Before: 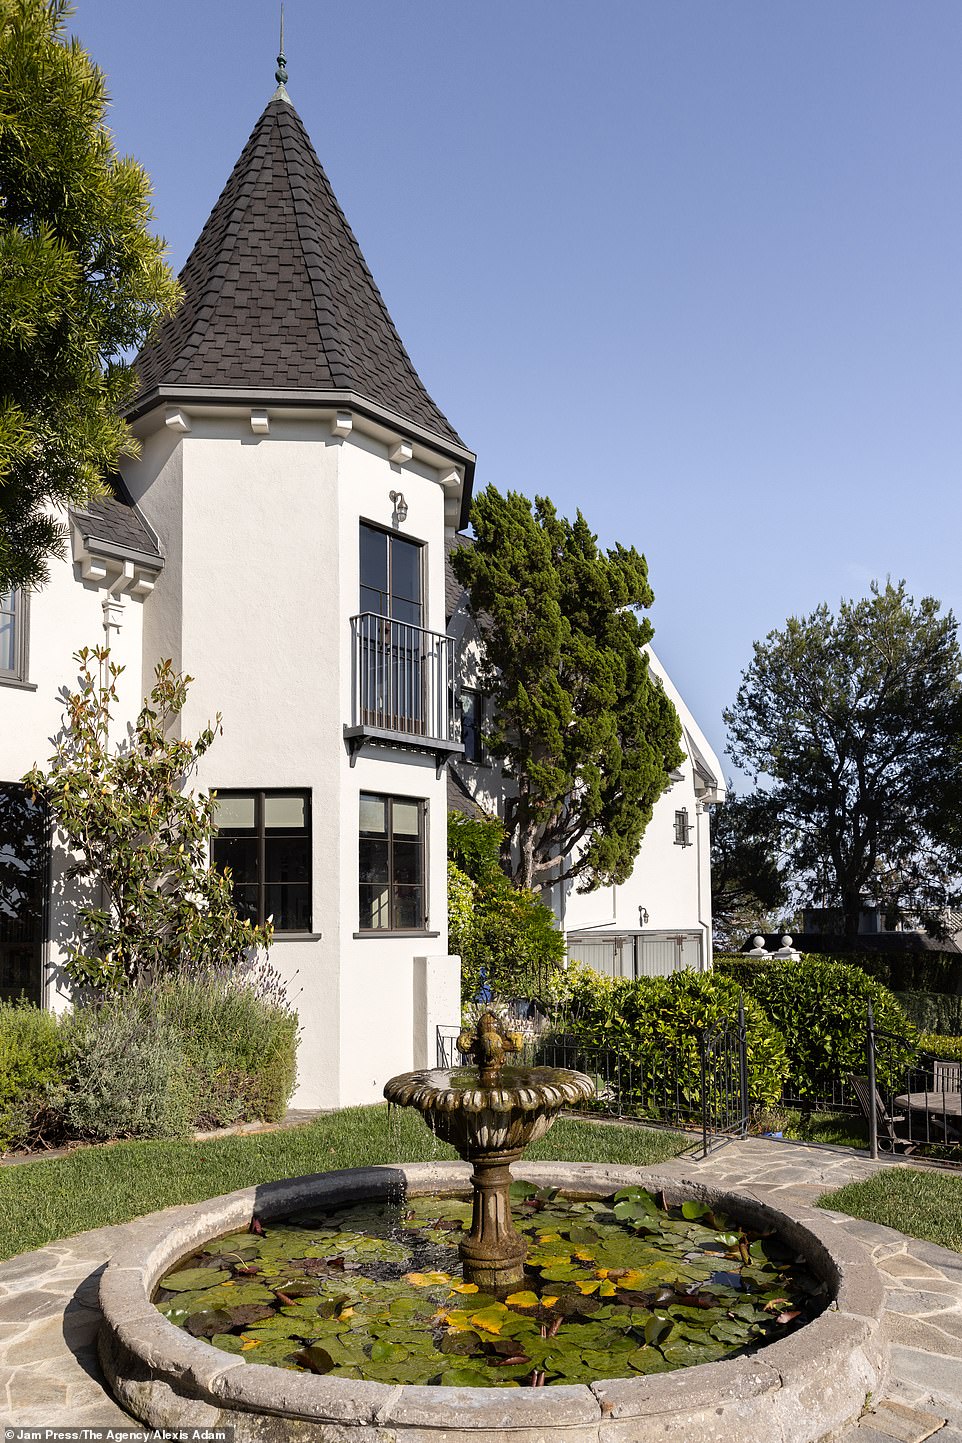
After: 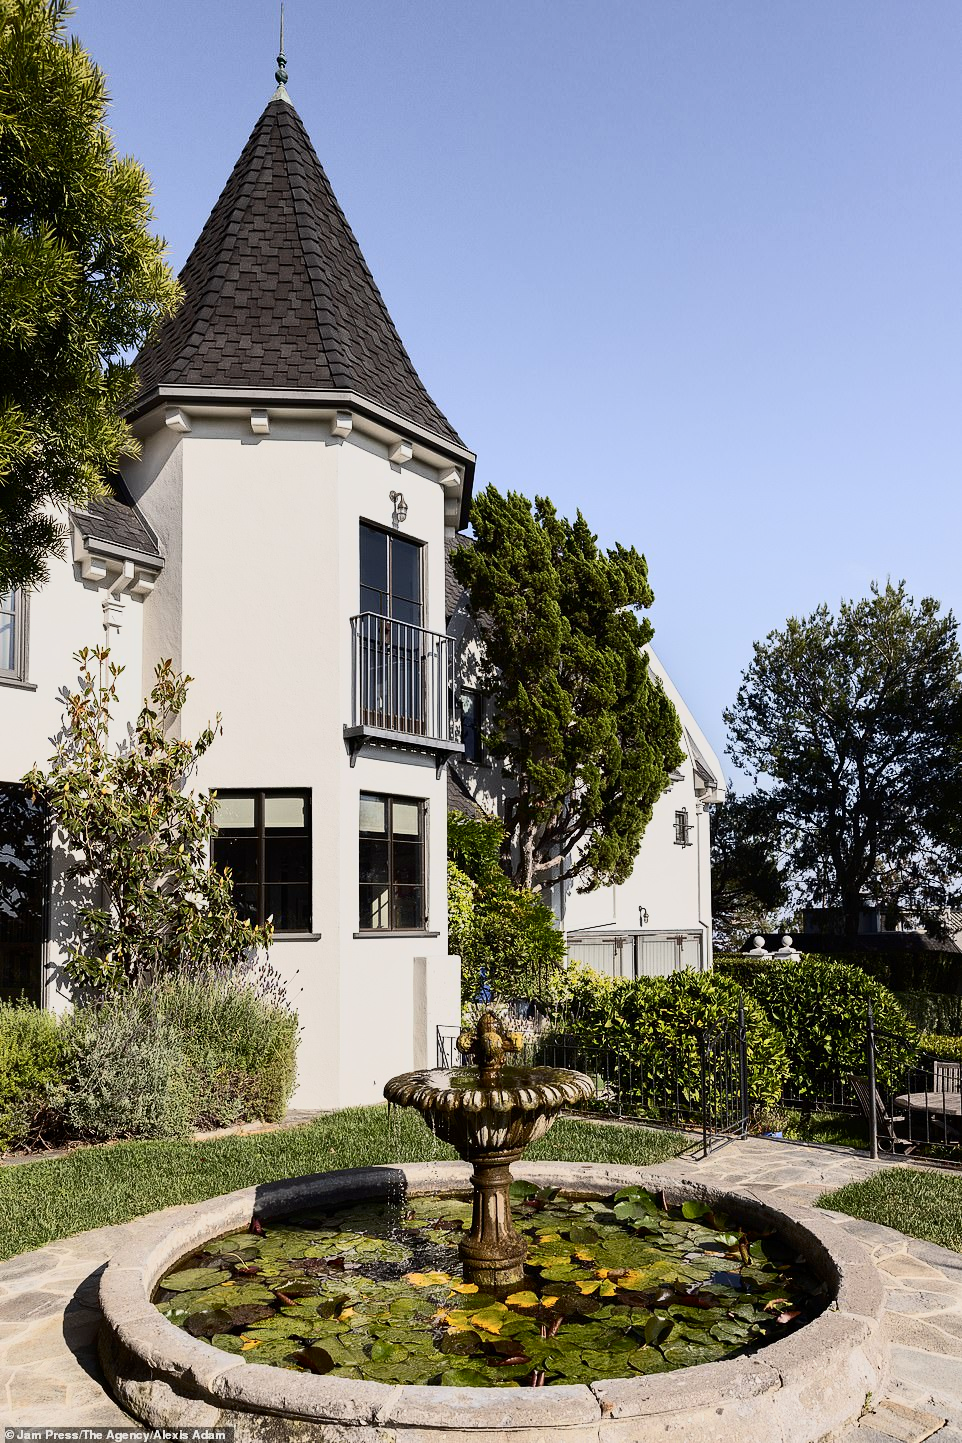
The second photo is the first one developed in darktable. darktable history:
shadows and highlights: radius 121.13, shadows 21.4, white point adjustment -9.72, highlights -14.39, soften with gaussian
contrast brightness saturation: contrast 0.39, brightness 0.1
